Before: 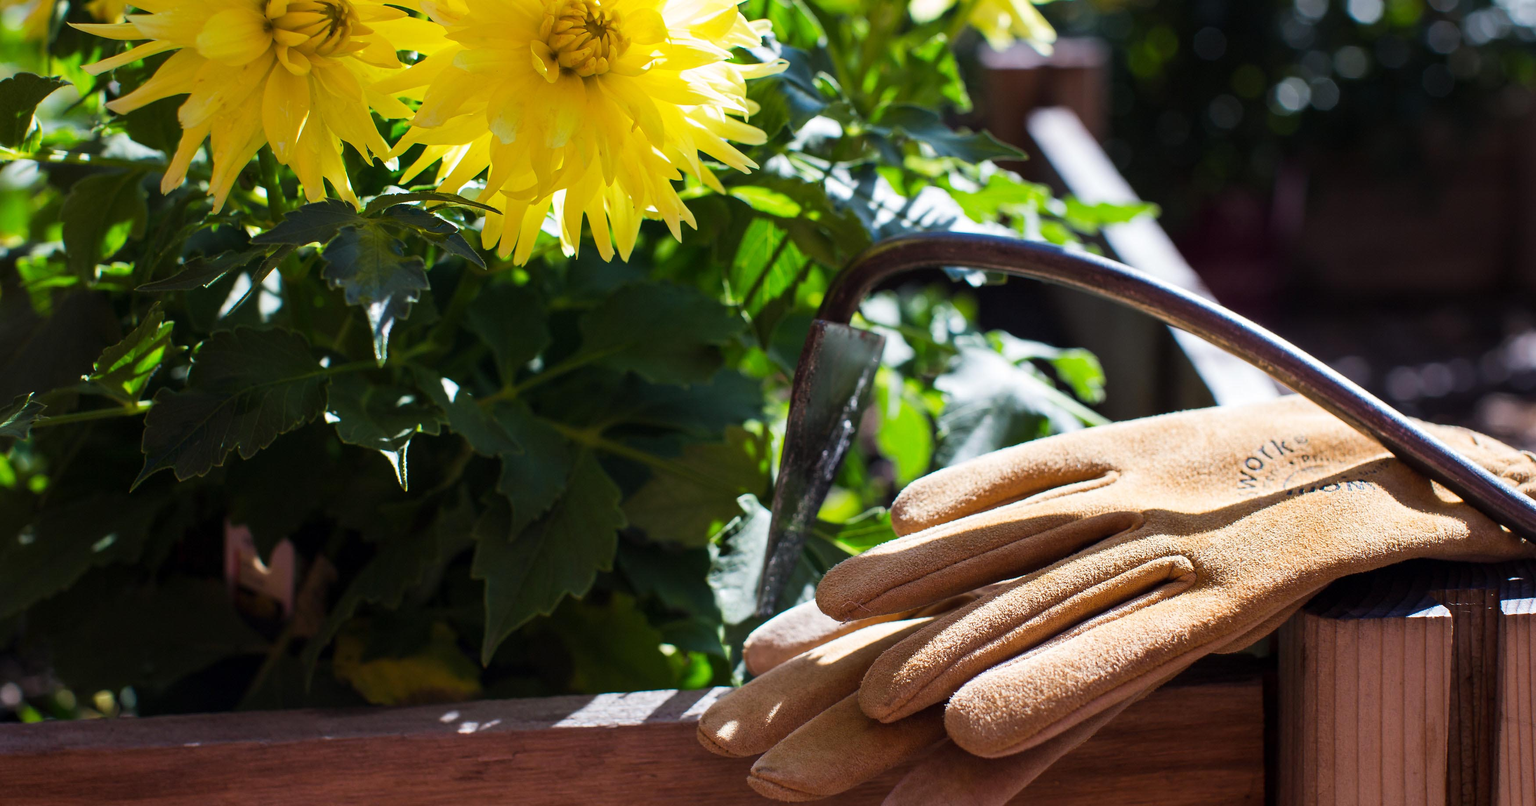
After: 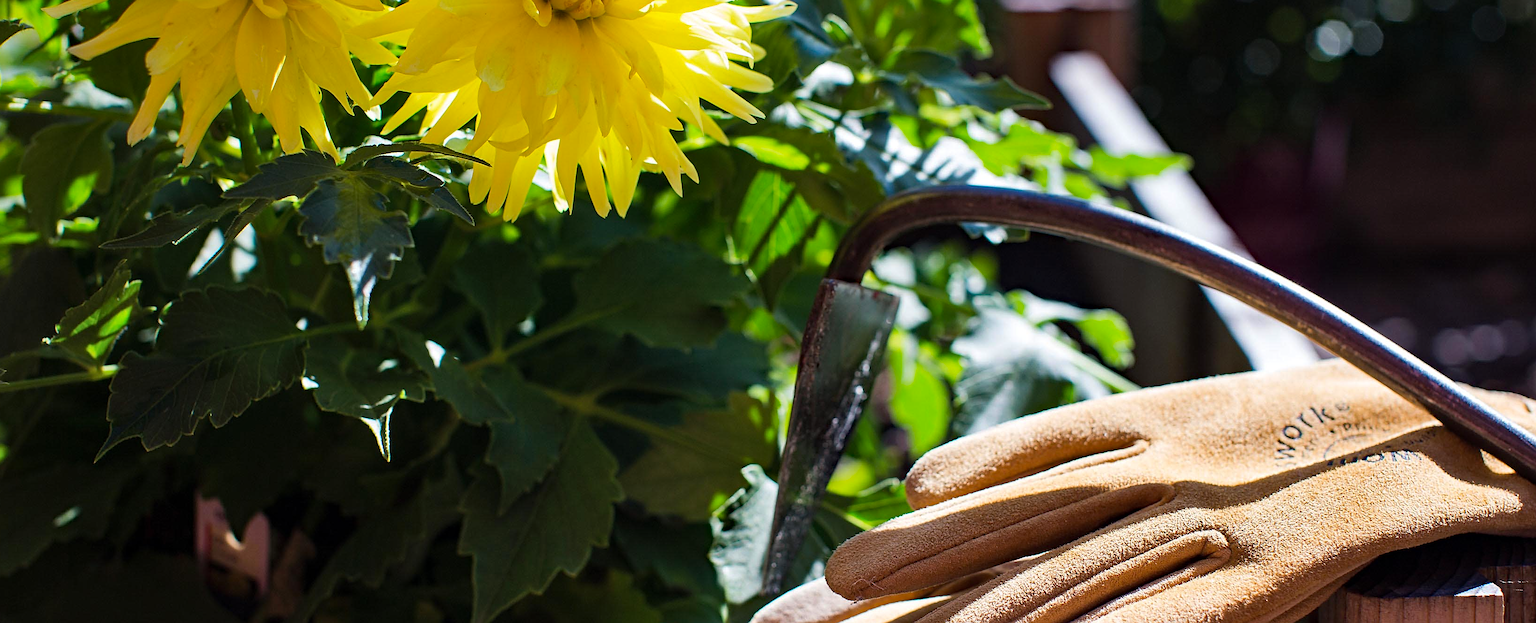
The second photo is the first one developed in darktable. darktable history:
crop: left 2.737%, top 7.287%, right 3.421%, bottom 20.179%
shadows and highlights: shadows 29.61, highlights -30.47, low approximation 0.01, soften with gaussian
haze removal: strength 0.29, distance 0.25, compatibility mode true, adaptive false
sharpen: on, module defaults
